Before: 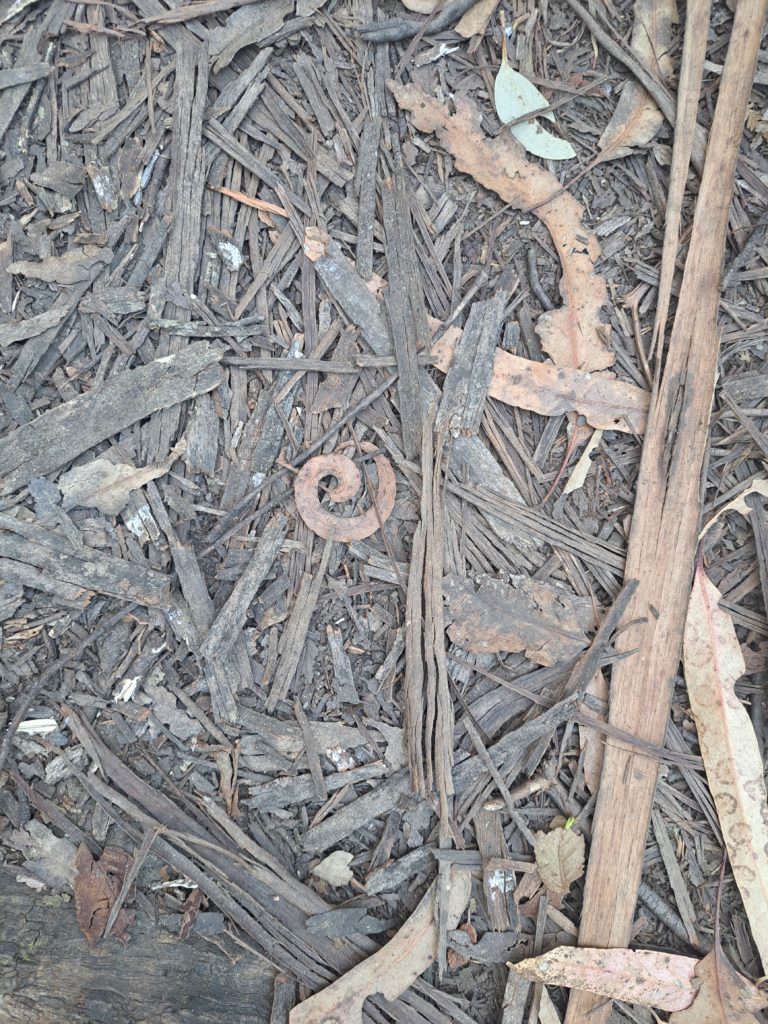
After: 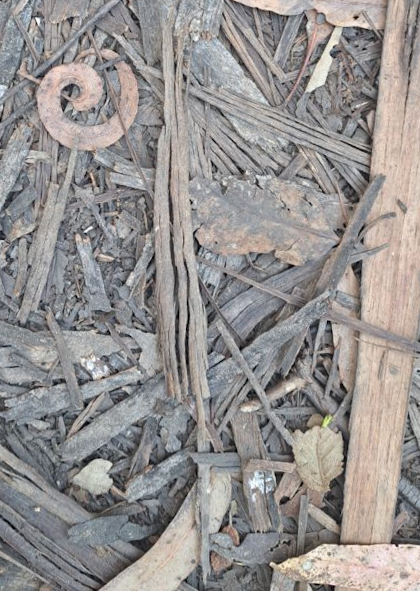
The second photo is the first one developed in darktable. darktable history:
crop: left 34.479%, top 38.822%, right 13.718%, bottom 5.172%
rotate and perspective: rotation -2.56°, automatic cropping off
